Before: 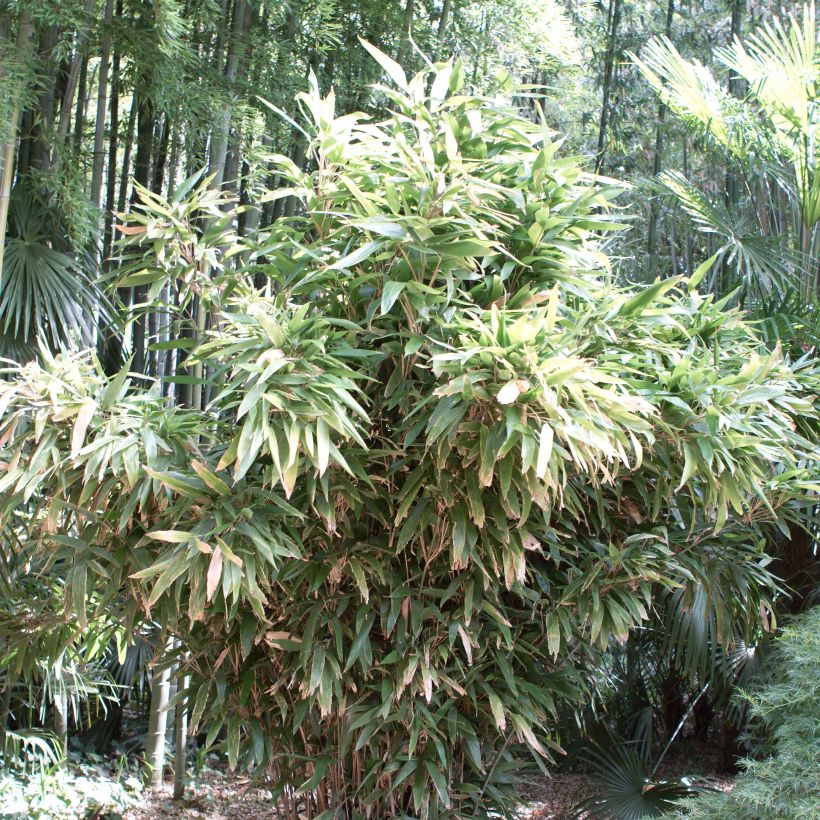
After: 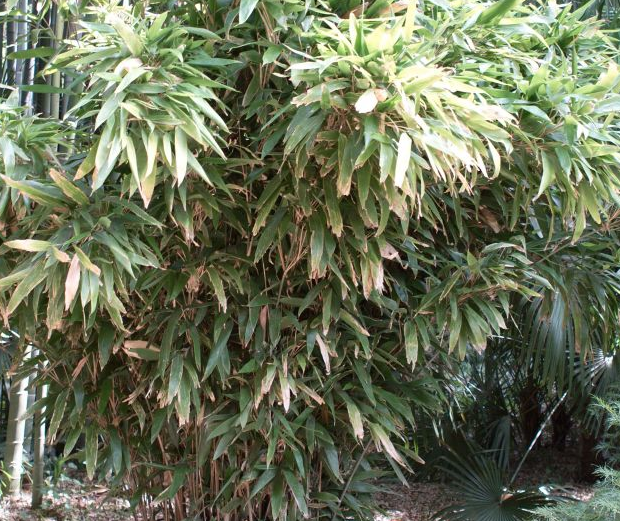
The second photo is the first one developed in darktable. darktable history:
crop and rotate: left 17.412%, top 35.565%, right 6.966%, bottom 0.82%
